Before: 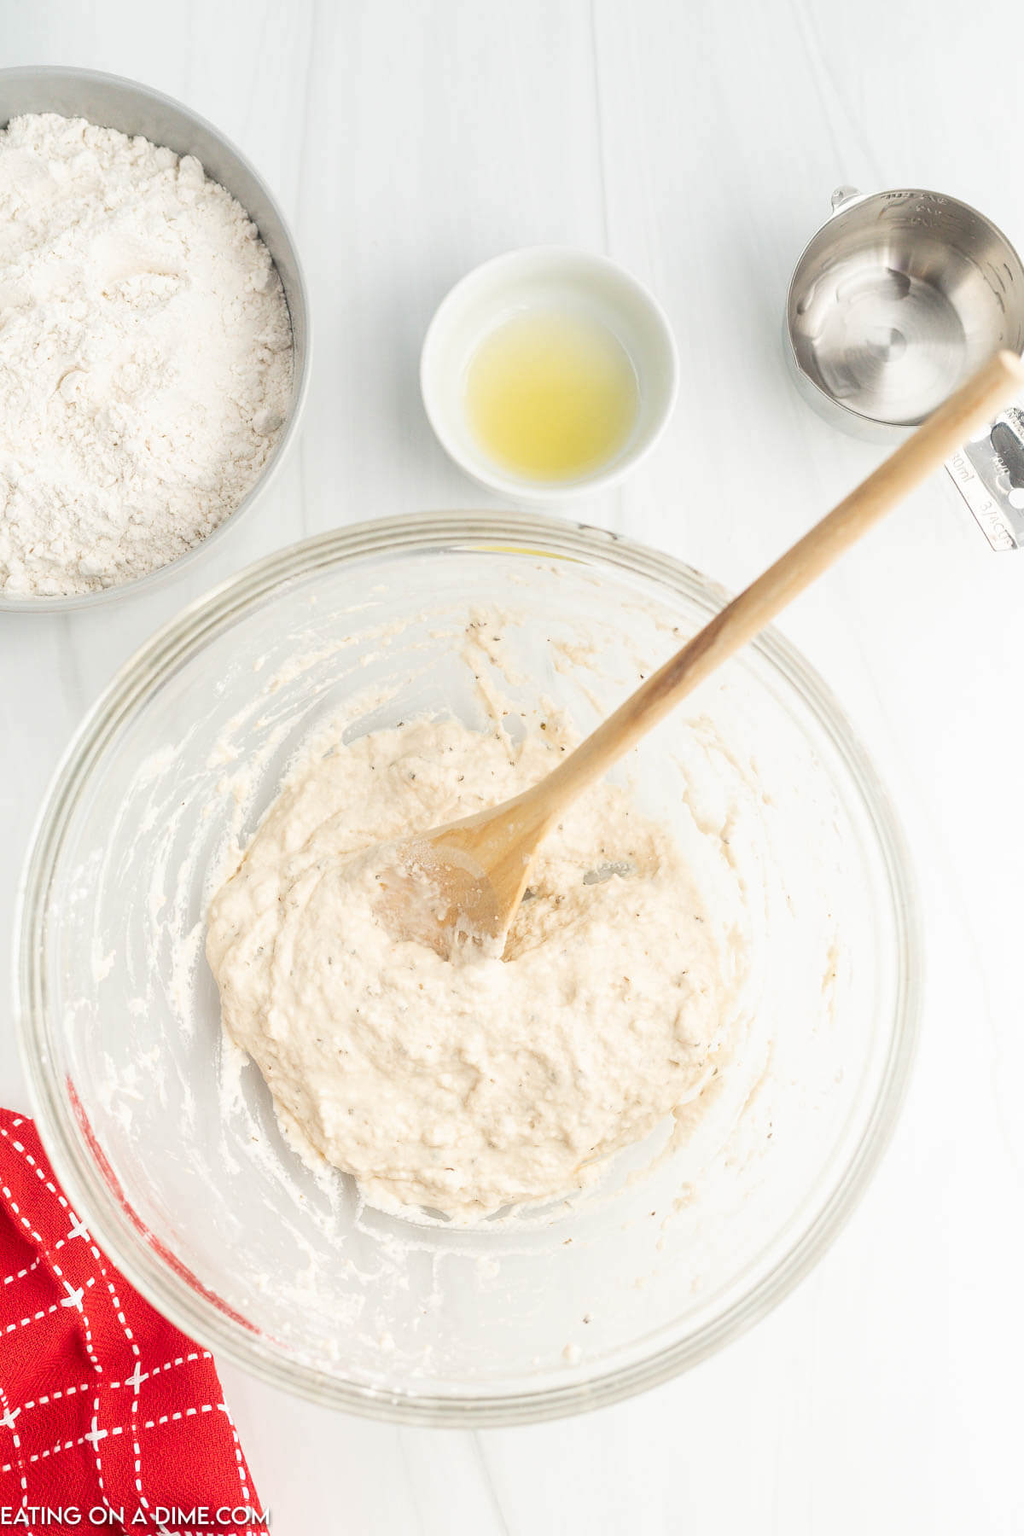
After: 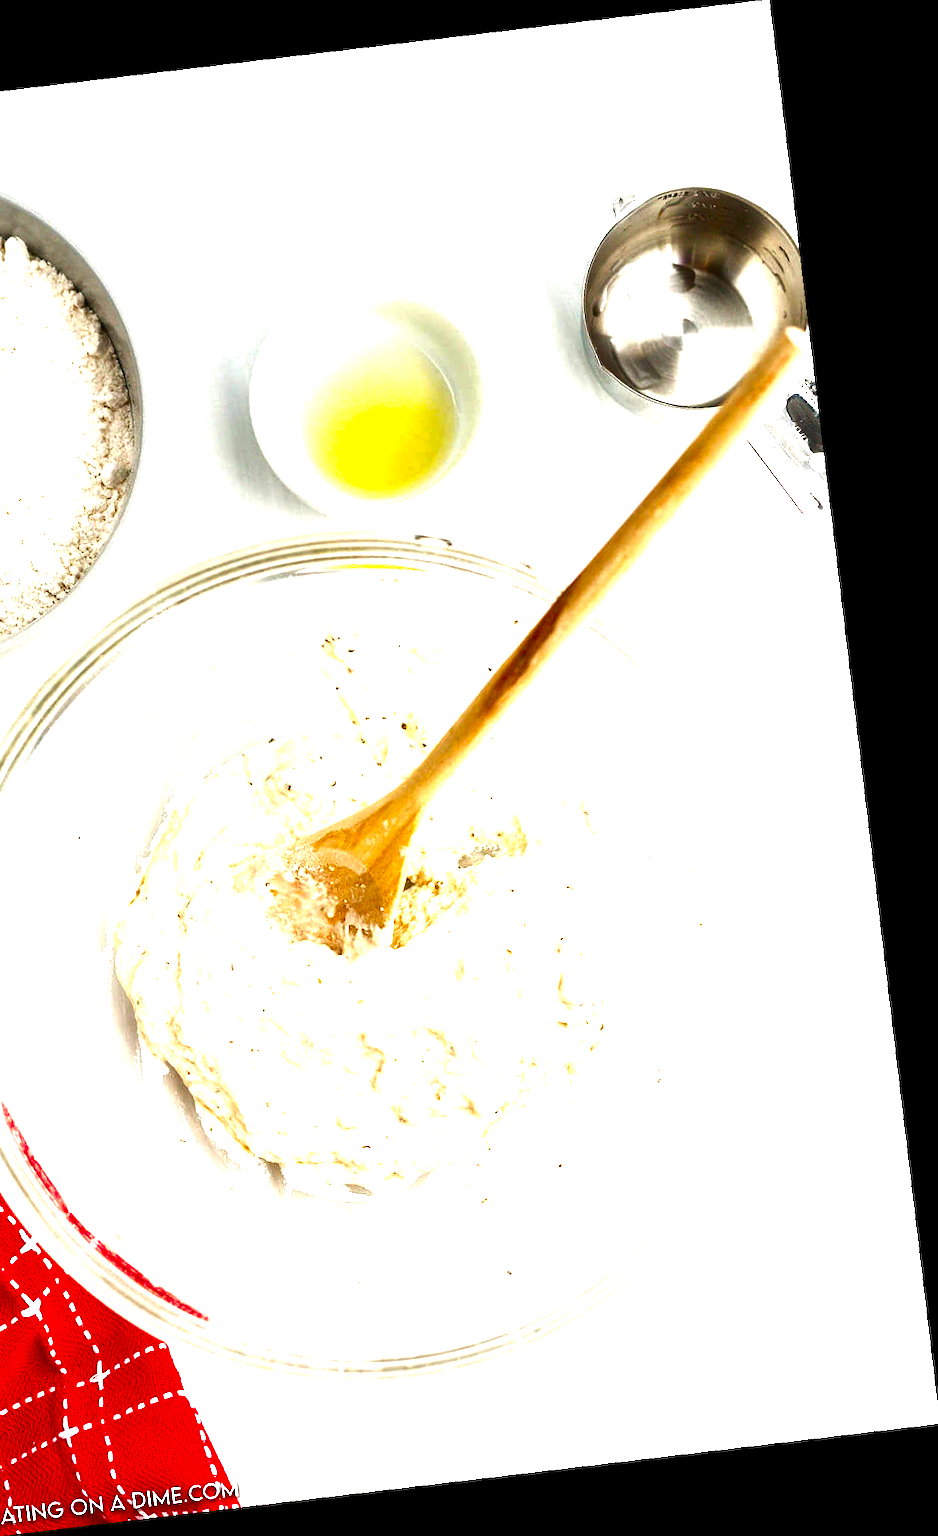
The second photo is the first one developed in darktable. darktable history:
rotate and perspective: rotation -6.83°, automatic cropping off
crop: left 16.145%
contrast brightness saturation: brightness -1, saturation 1
exposure: black level correction 0, exposure 0.7 EV, compensate exposure bias true, compensate highlight preservation false
